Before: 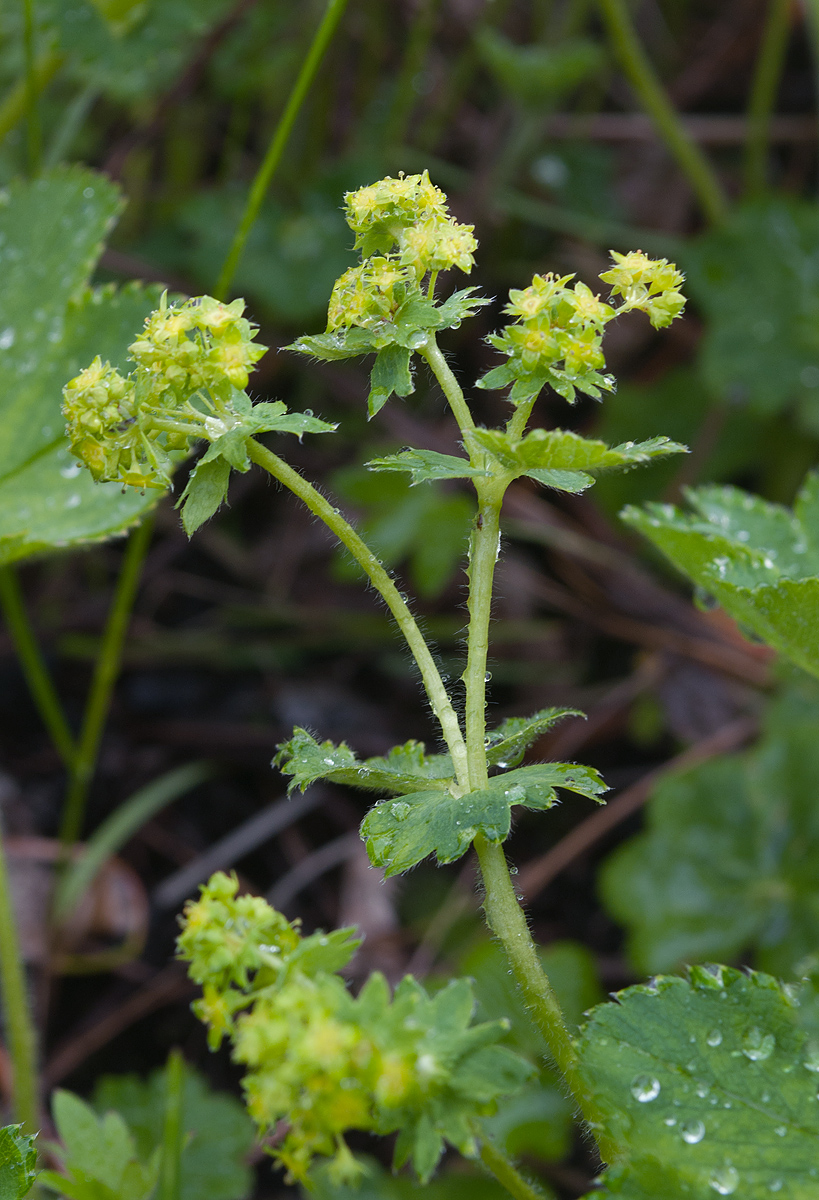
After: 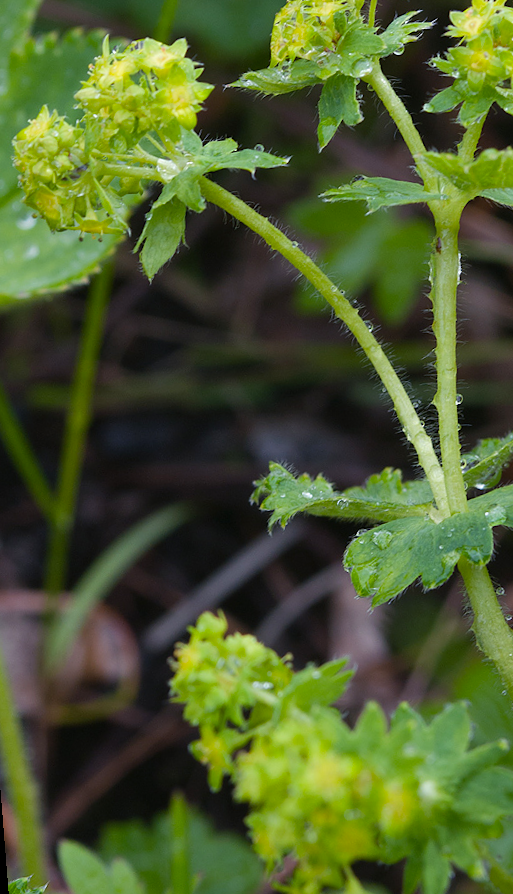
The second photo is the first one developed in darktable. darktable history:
contrast brightness saturation: contrast 0.04, saturation 0.16
crop: left 8.966%, top 23.852%, right 34.699%, bottom 4.703%
shadows and highlights: shadows 32, highlights -32, soften with gaussian
rotate and perspective: rotation -4.2°, shear 0.006, automatic cropping off
tone equalizer: on, module defaults
